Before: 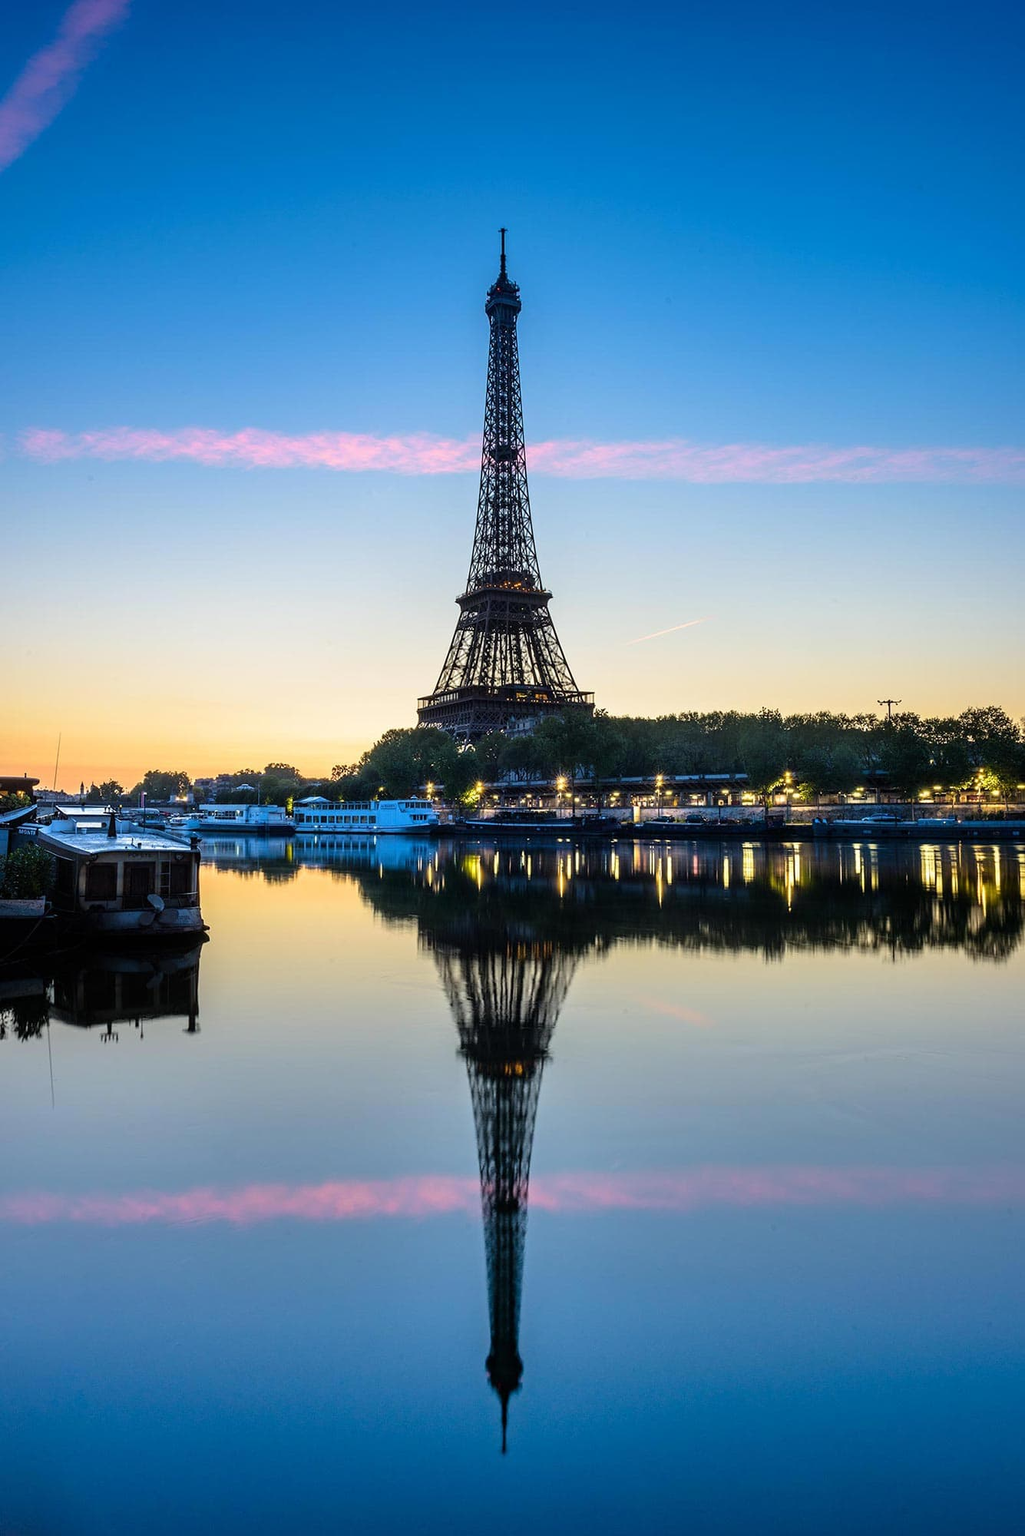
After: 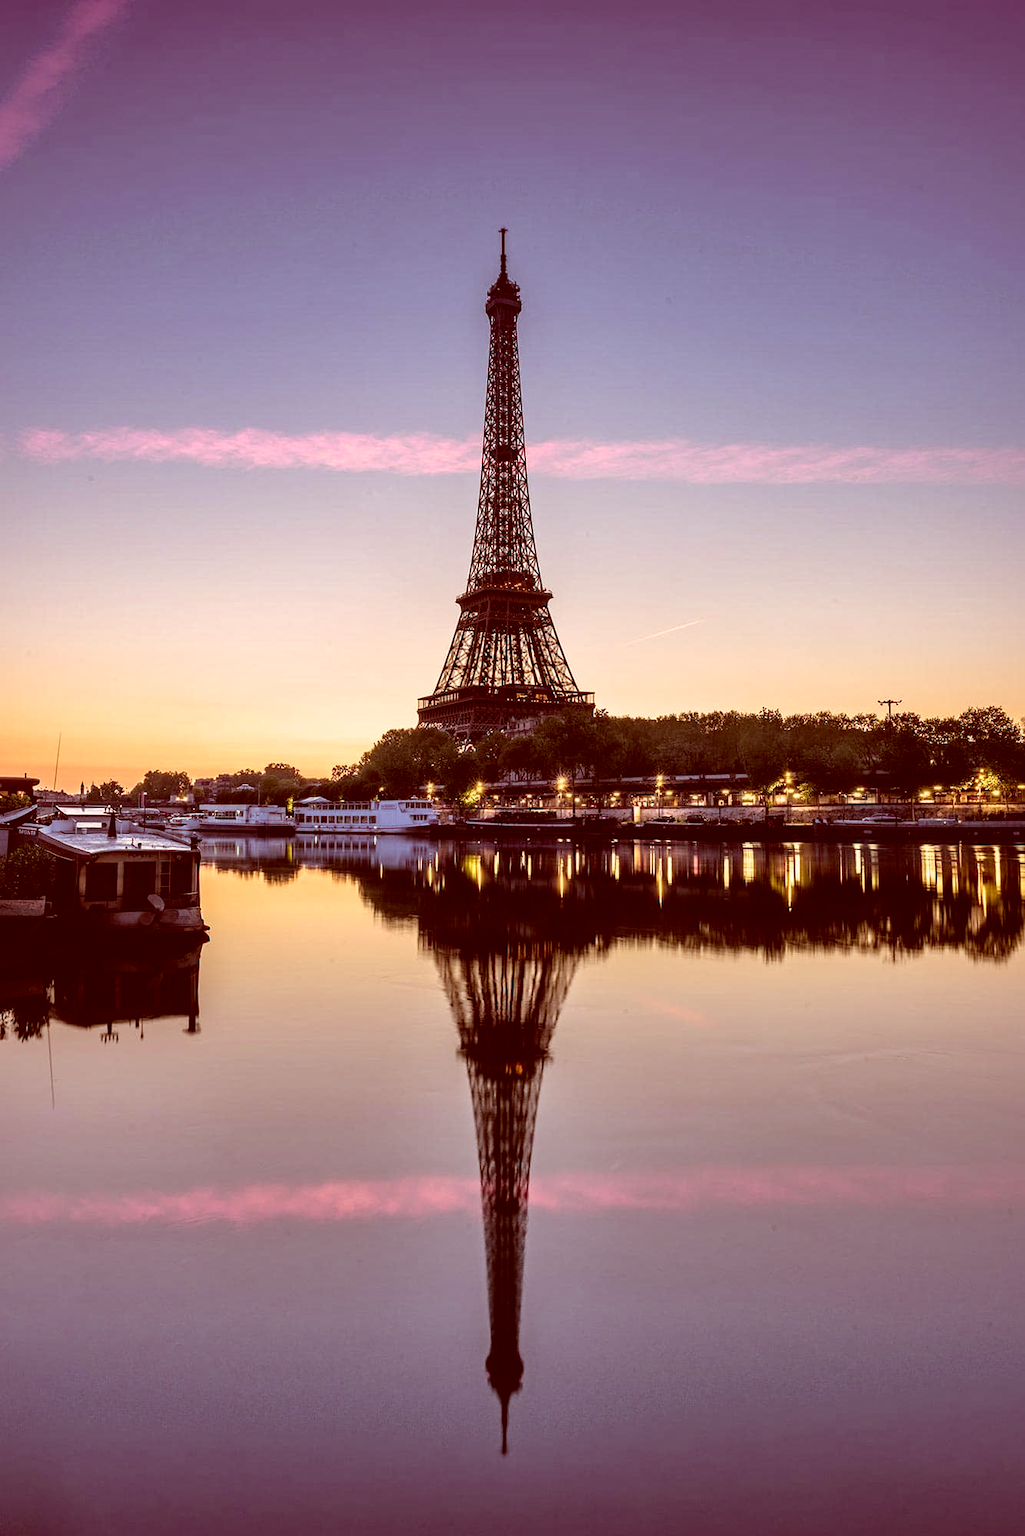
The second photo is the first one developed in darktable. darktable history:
local contrast: mode bilateral grid, contrast 20, coarseness 50, detail 144%, midtone range 0.2
color correction: highlights a* 9.03, highlights b* 8.71, shadows a* 40, shadows b* 40, saturation 0.8
